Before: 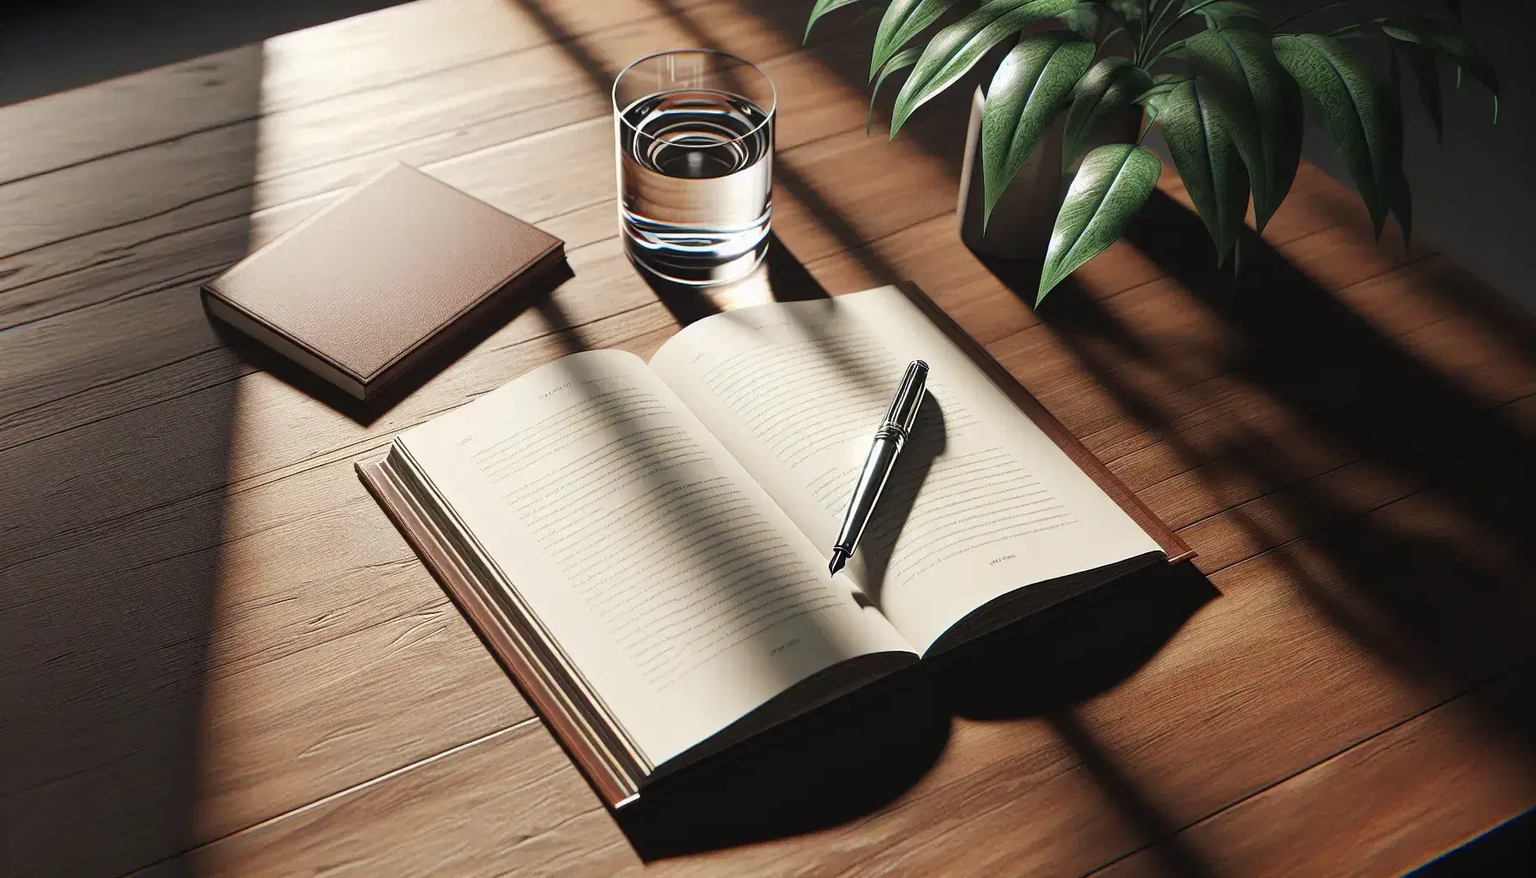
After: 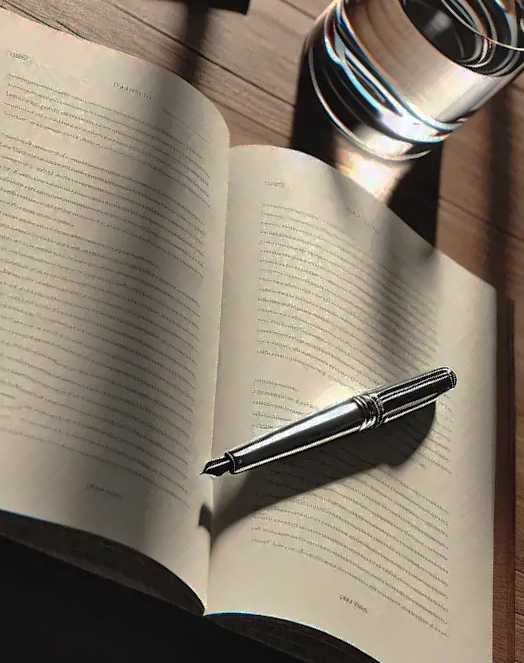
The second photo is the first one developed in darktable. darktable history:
base curve: curves: ch0 [(0, 0) (0.826, 0.587) (1, 1)], preserve colors none
shadows and highlights: shadows 60.12, soften with gaussian
crop and rotate: angle -46.09°, top 16.66%, right 0.898%, bottom 11.741%
